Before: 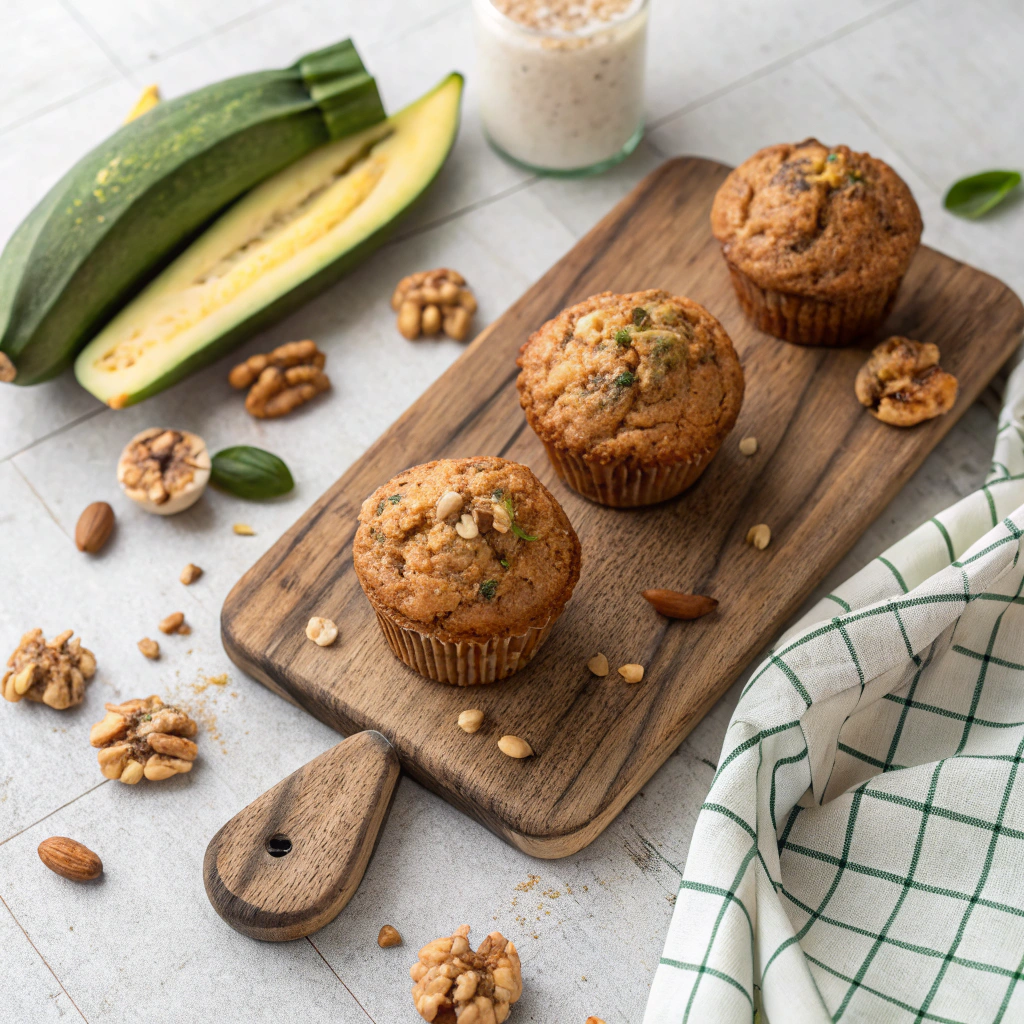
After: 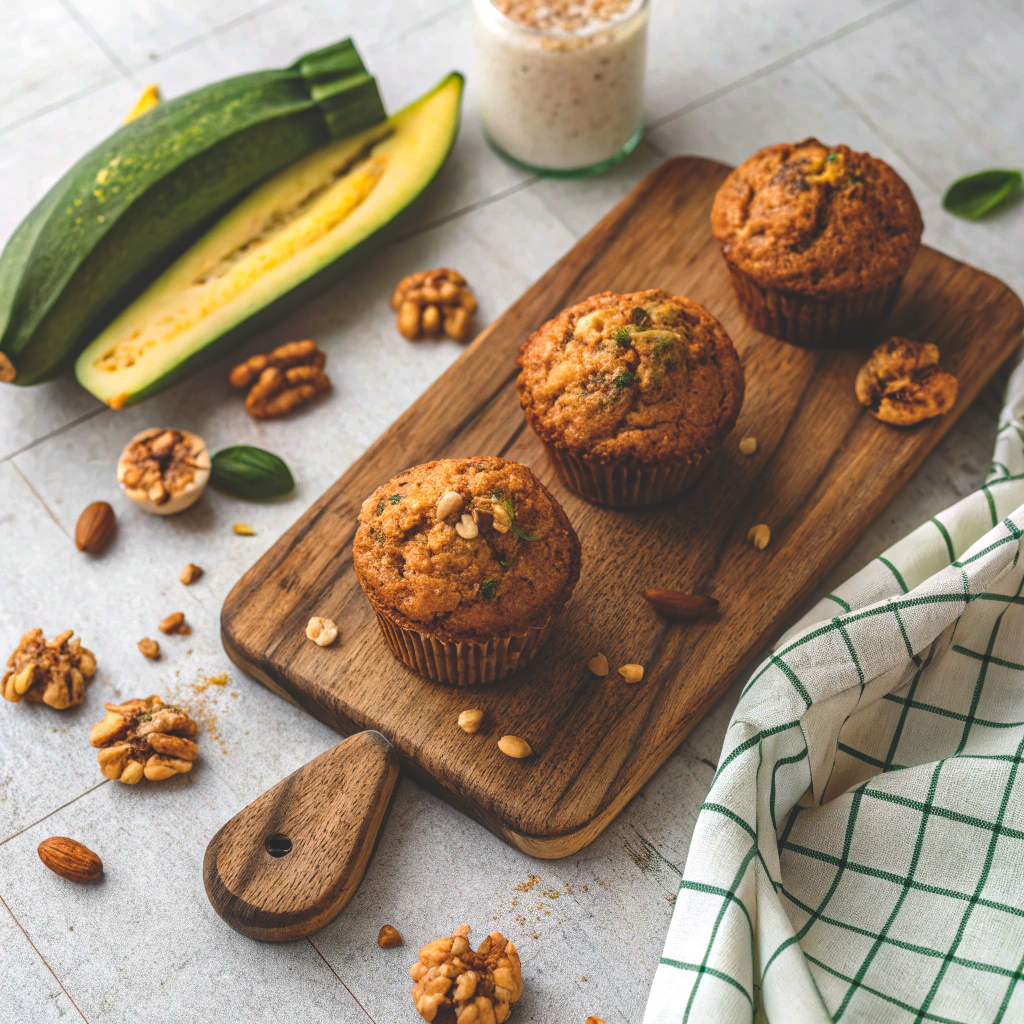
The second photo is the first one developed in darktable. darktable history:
base curve: curves: ch0 [(0, 0) (0.283, 0.295) (1, 1)], preserve colors none
local contrast: on, module defaults
rgb curve: curves: ch0 [(0, 0.186) (0.314, 0.284) (0.775, 0.708) (1, 1)], compensate middle gray true, preserve colors none
color balance rgb: linear chroma grading › global chroma 18.9%, perceptual saturation grading › global saturation 20%, perceptual saturation grading › highlights -25%, perceptual saturation grading › shadows 50%, global vibrance 18.93%
